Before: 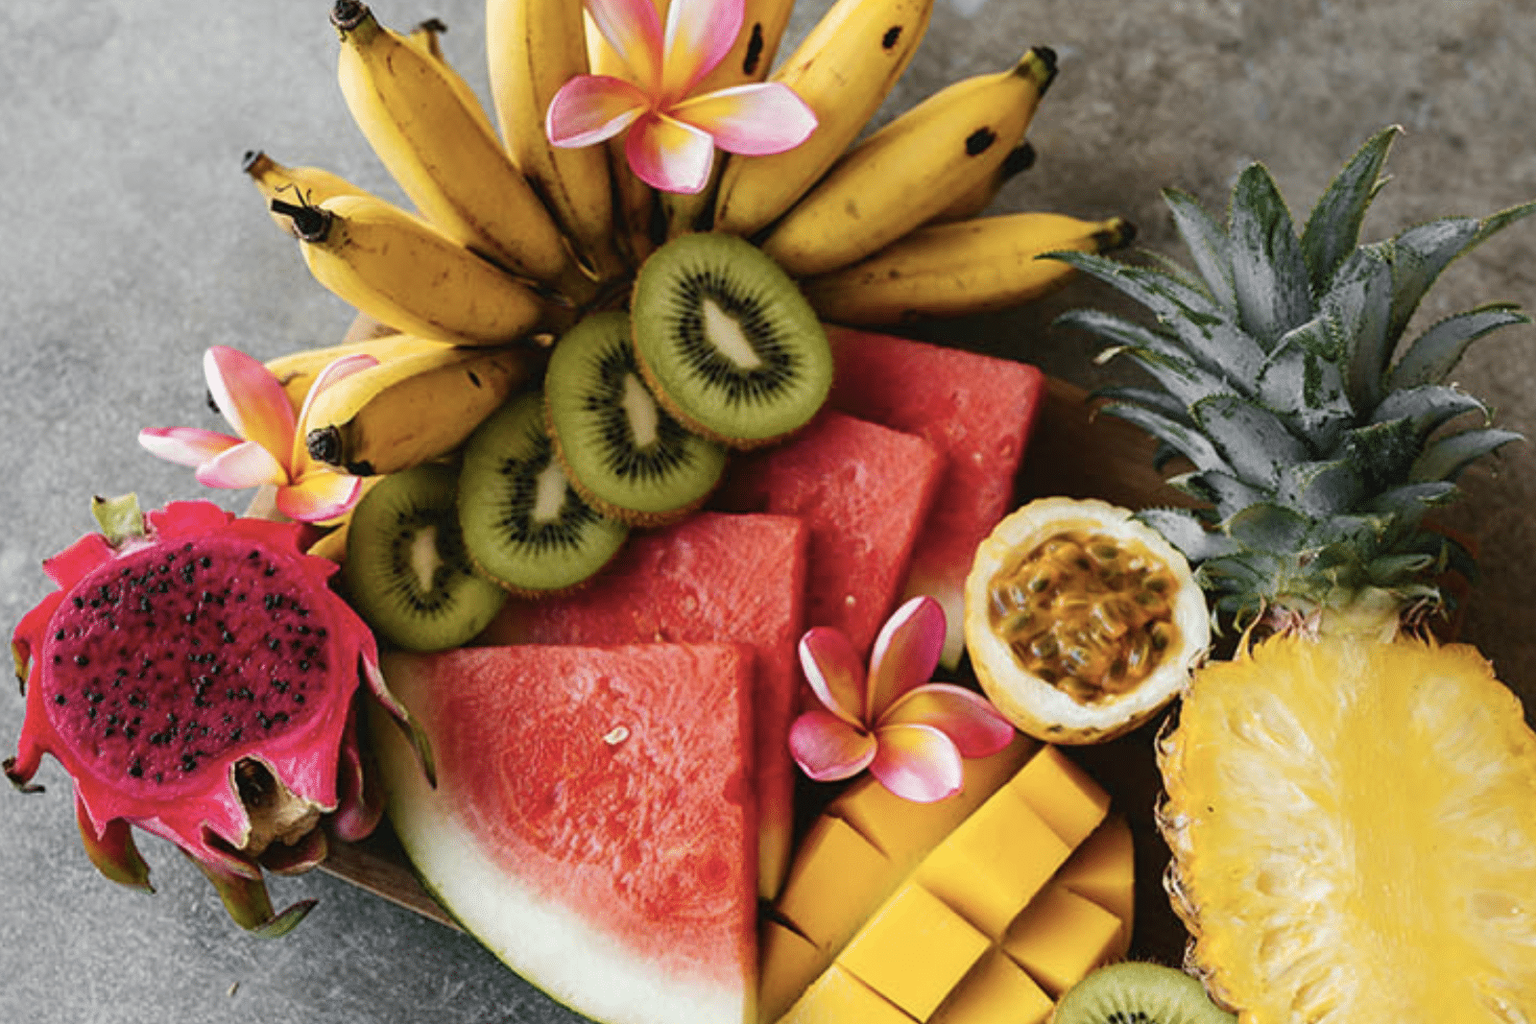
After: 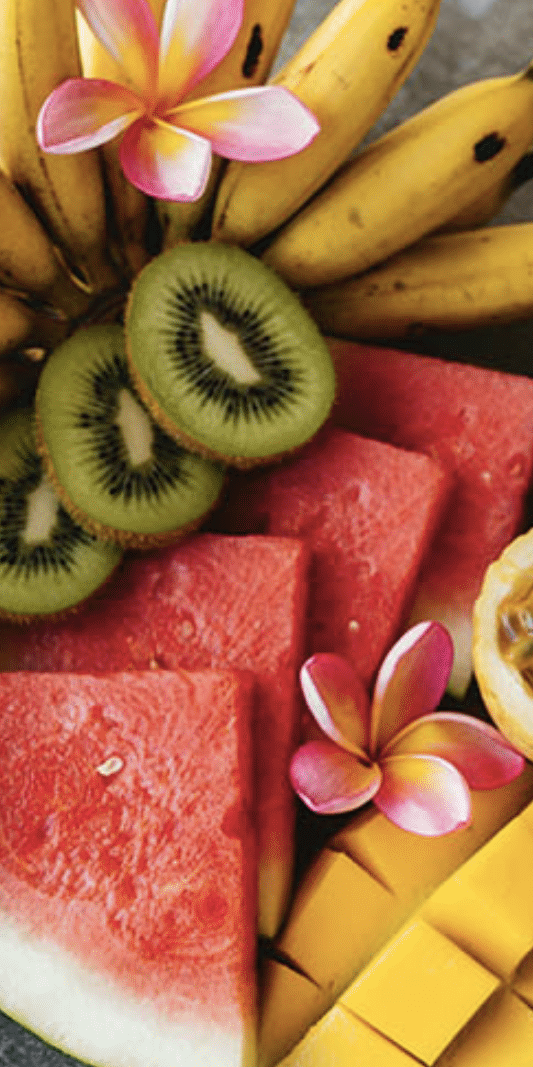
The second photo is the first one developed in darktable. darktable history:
crop: left 33.252%, right 33.411%
